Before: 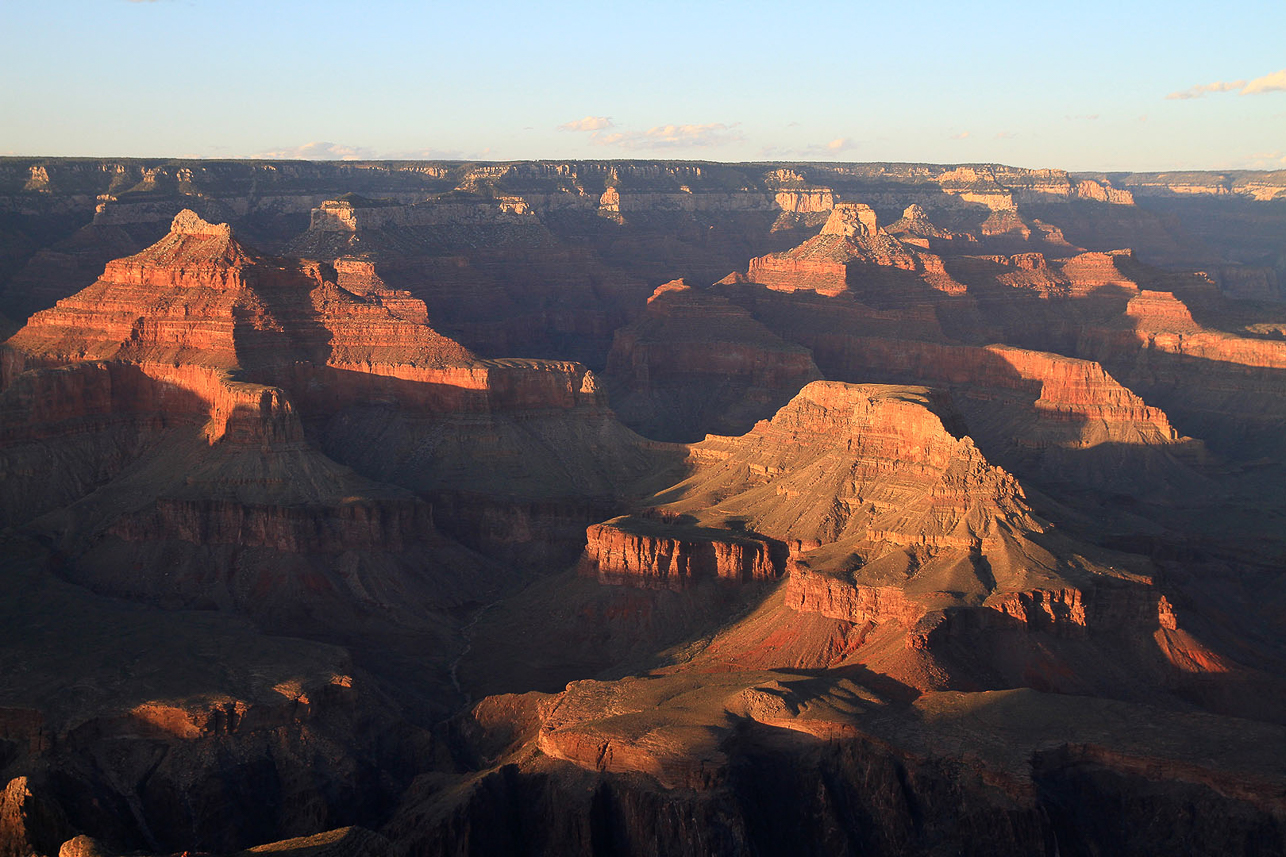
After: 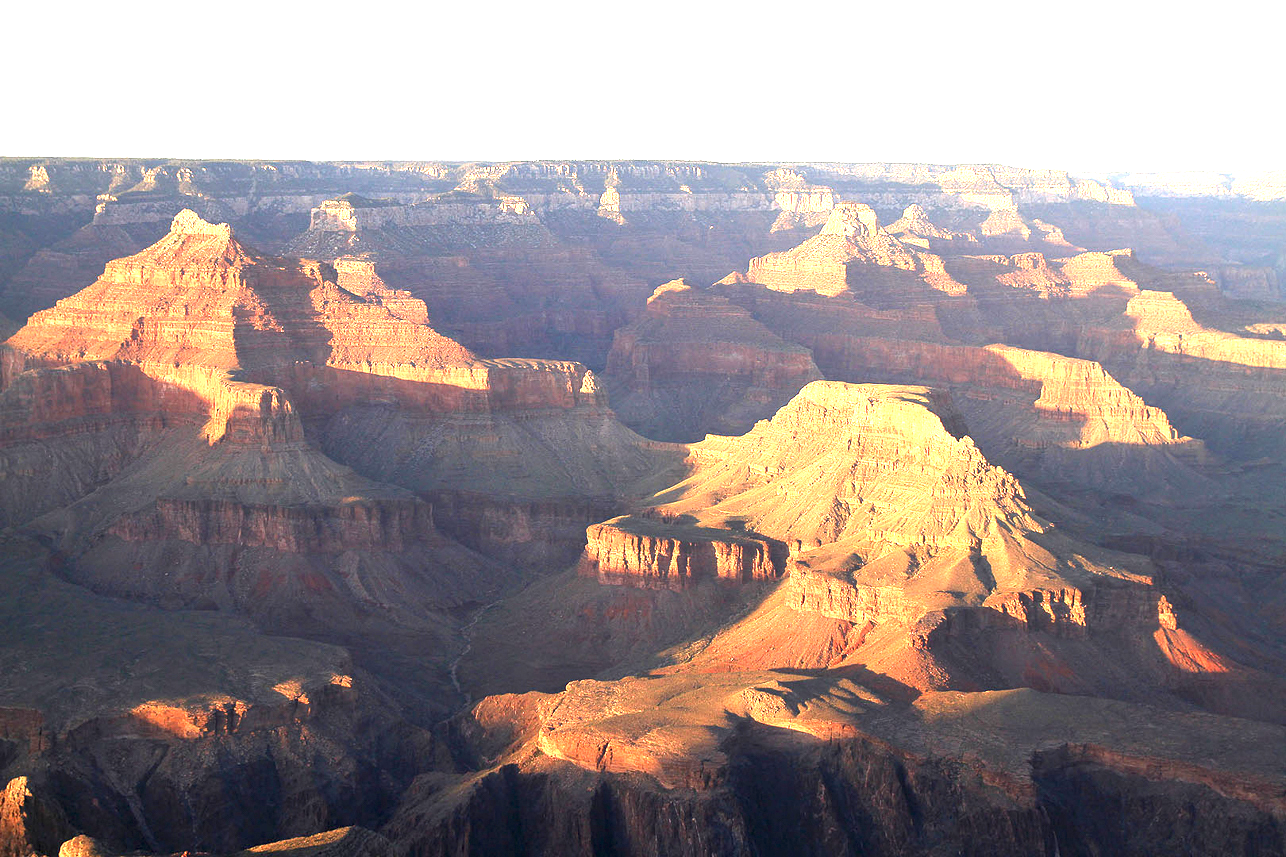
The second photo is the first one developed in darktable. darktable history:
exposure: exposure 2.001 EV, compensate highlight preservation false
